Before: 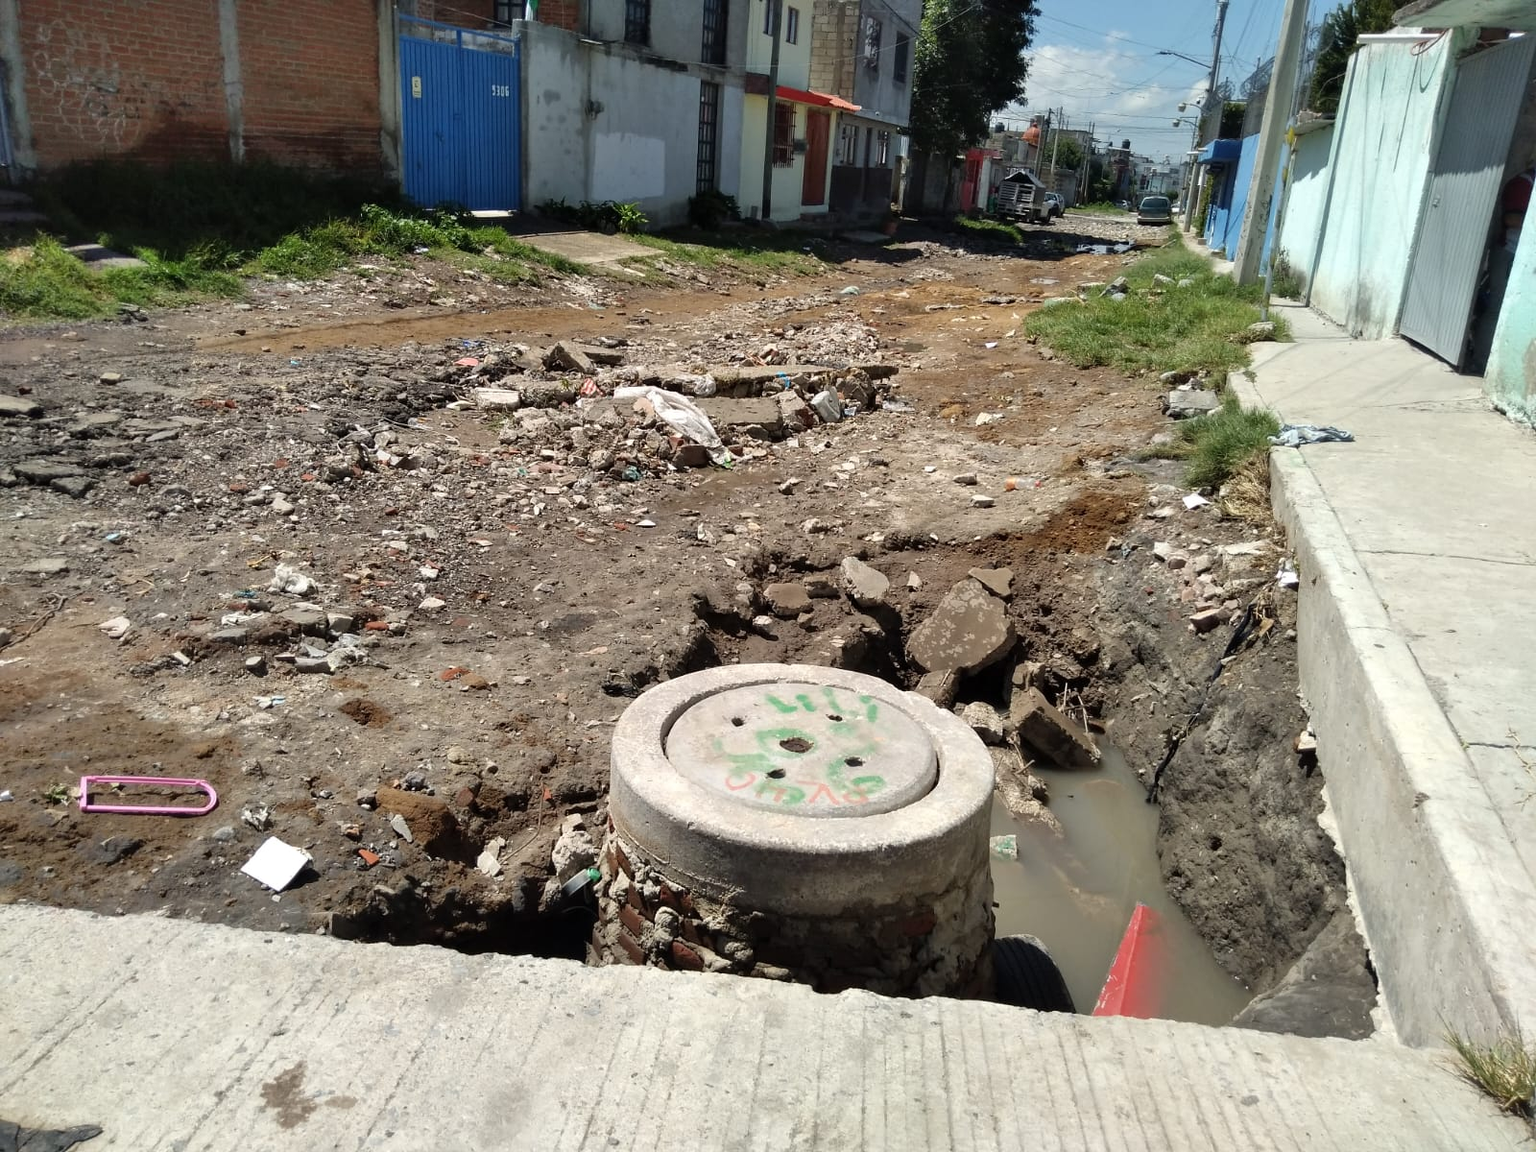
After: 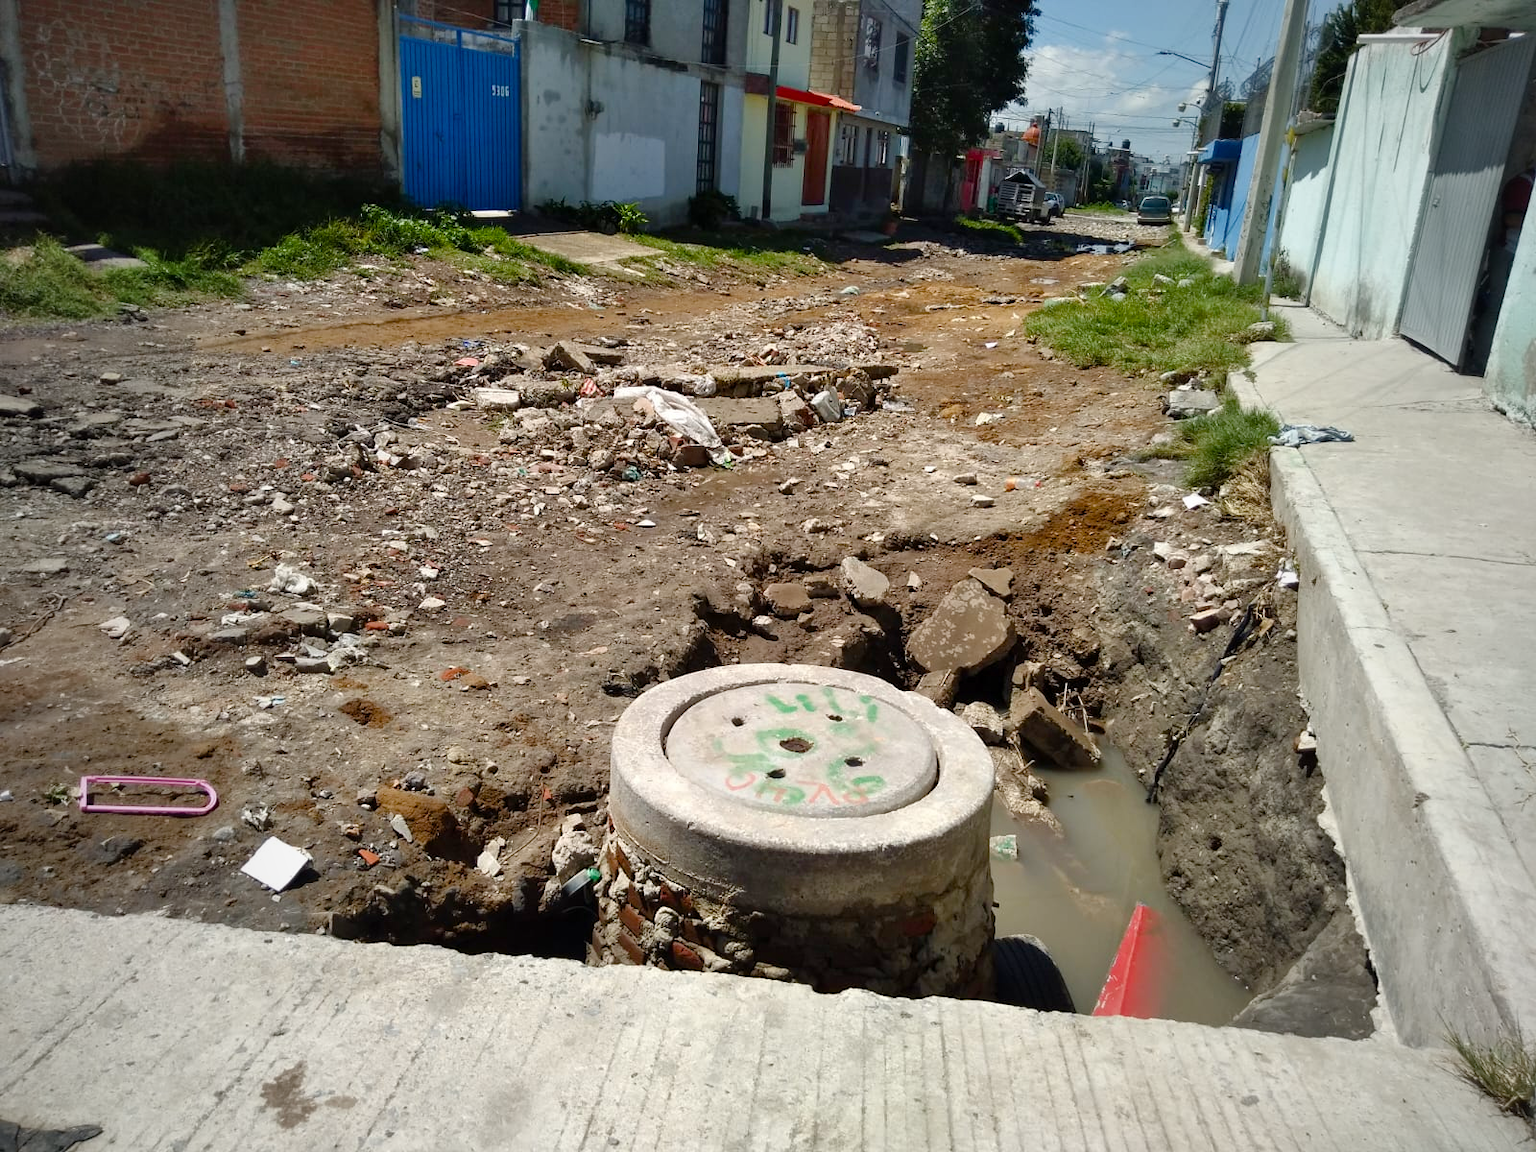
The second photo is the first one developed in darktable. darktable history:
color balance rgb: perceptual saturation grading › global saturation 44.933%, perceptual saturation grading › highlights -49.571%, perceptual saturation grading › shadows 29.669%, global vibrance 9.291%
vignetting: fall-off start 72.55%, fall-off radius 108.29%, width/height ratio 0.726
